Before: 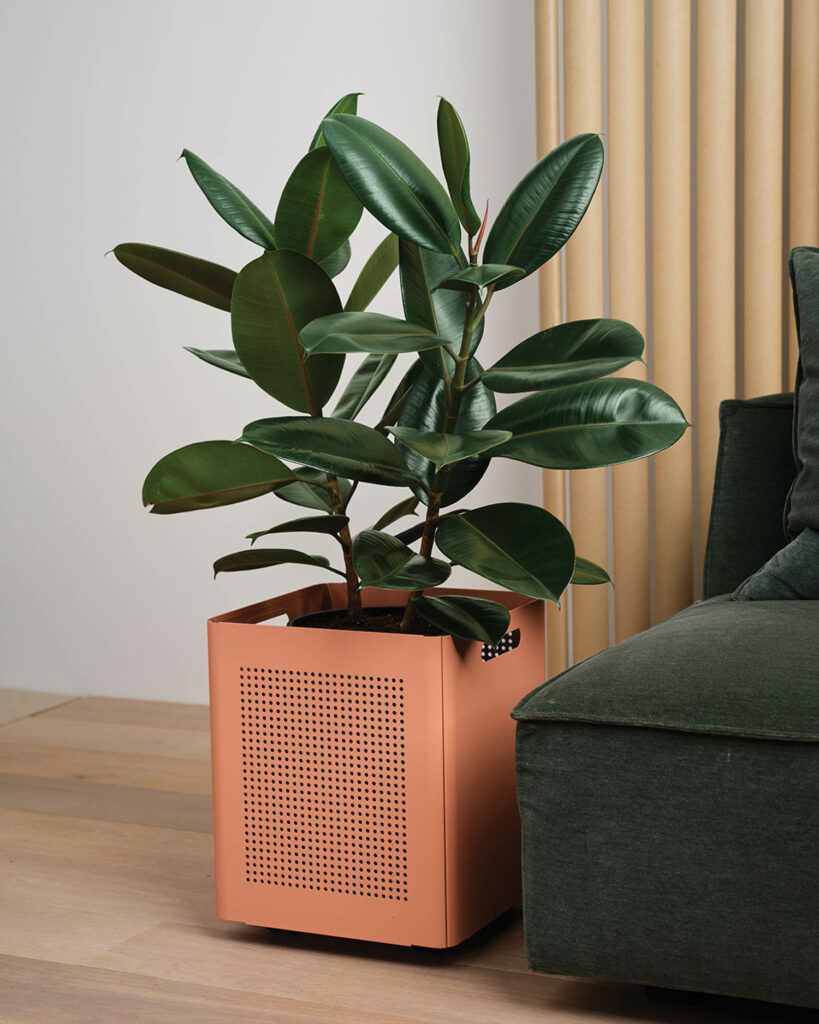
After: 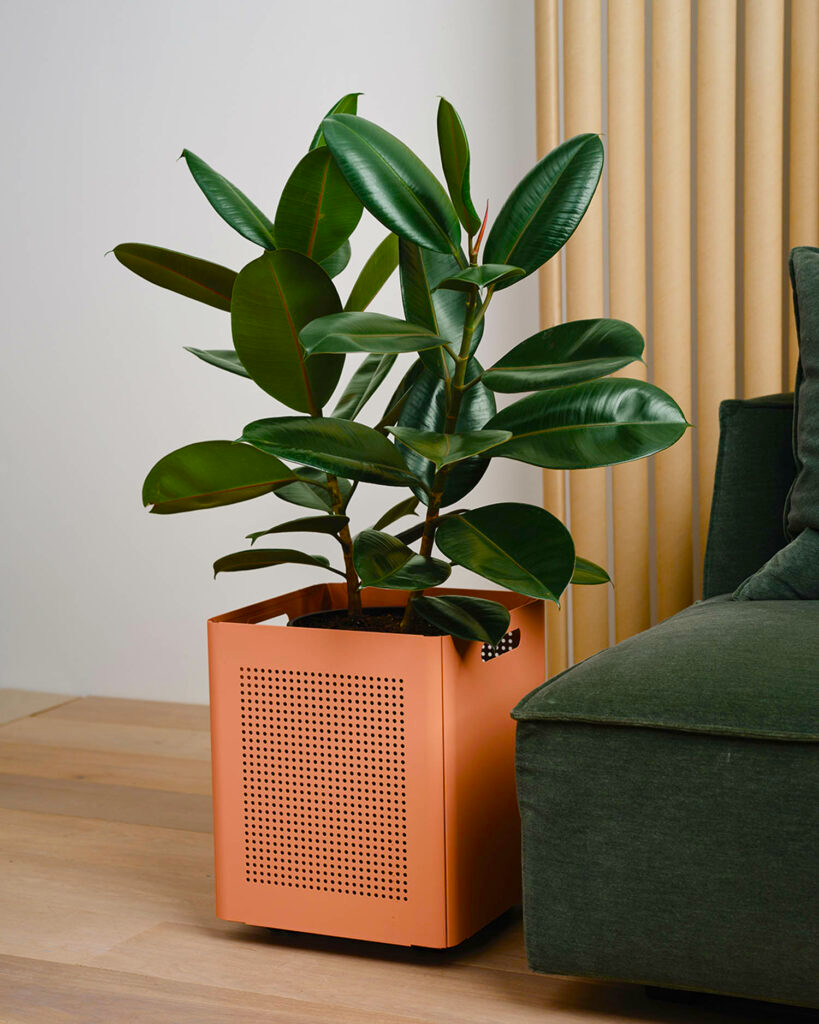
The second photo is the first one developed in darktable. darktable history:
color balance rgb: linear chroma grading › global chroma 5.091%, perceptual saturation grading › global saturation 45.126%, perceptual saturation grading › highlights -49.721%, perceptual saturation grading › shadows 29.928%
